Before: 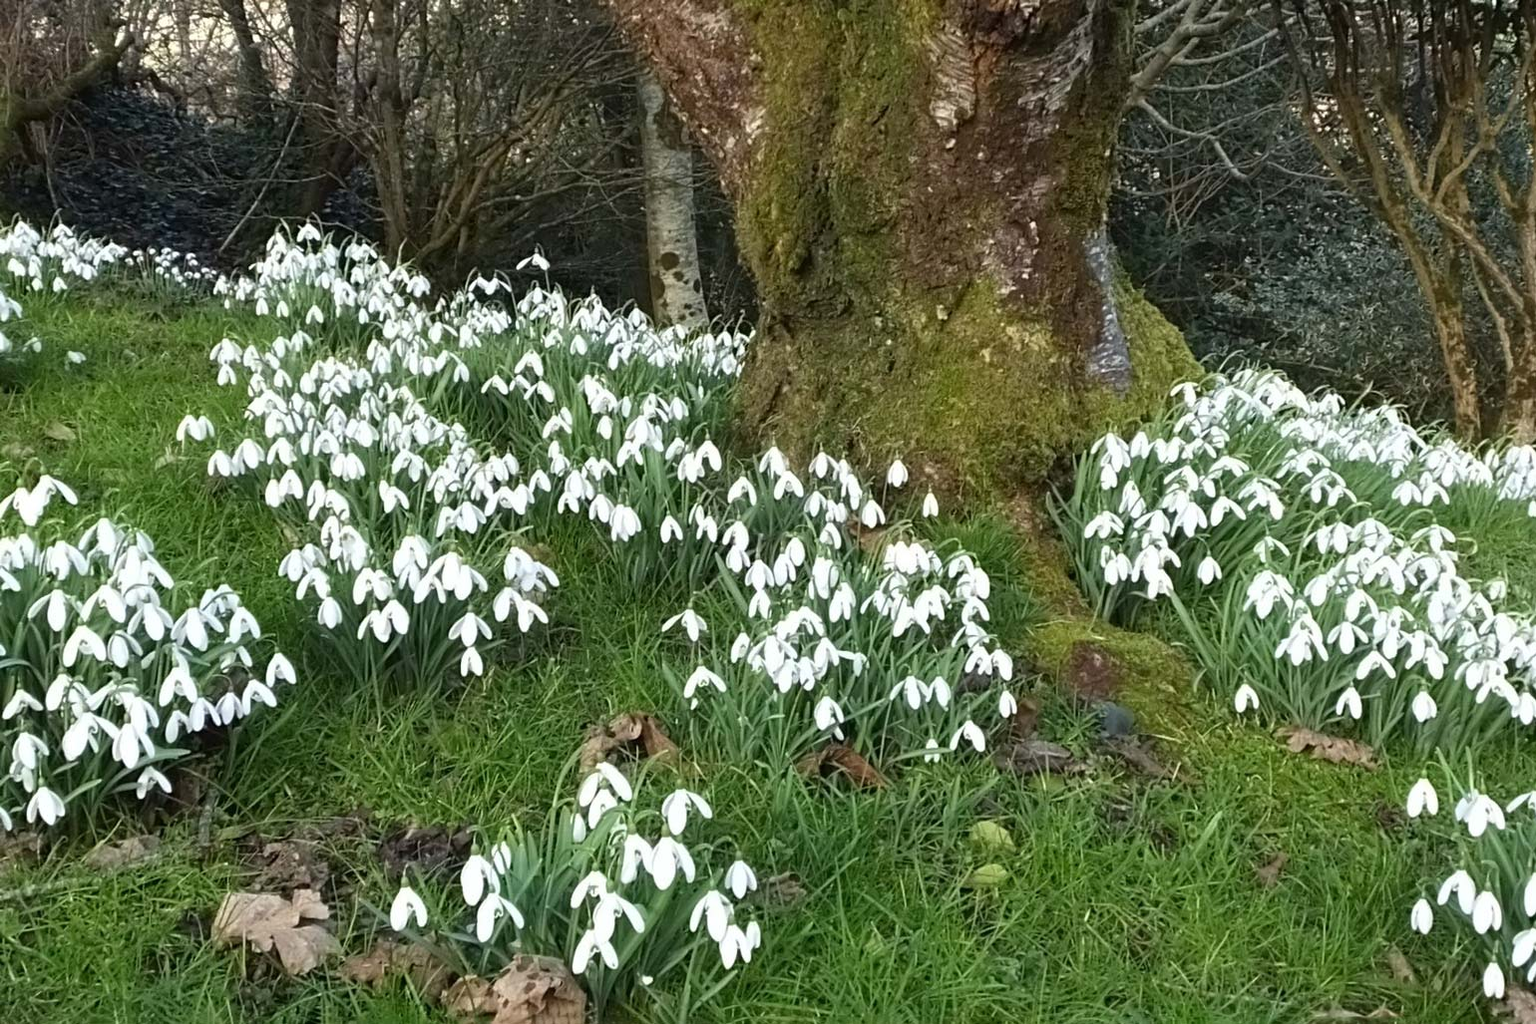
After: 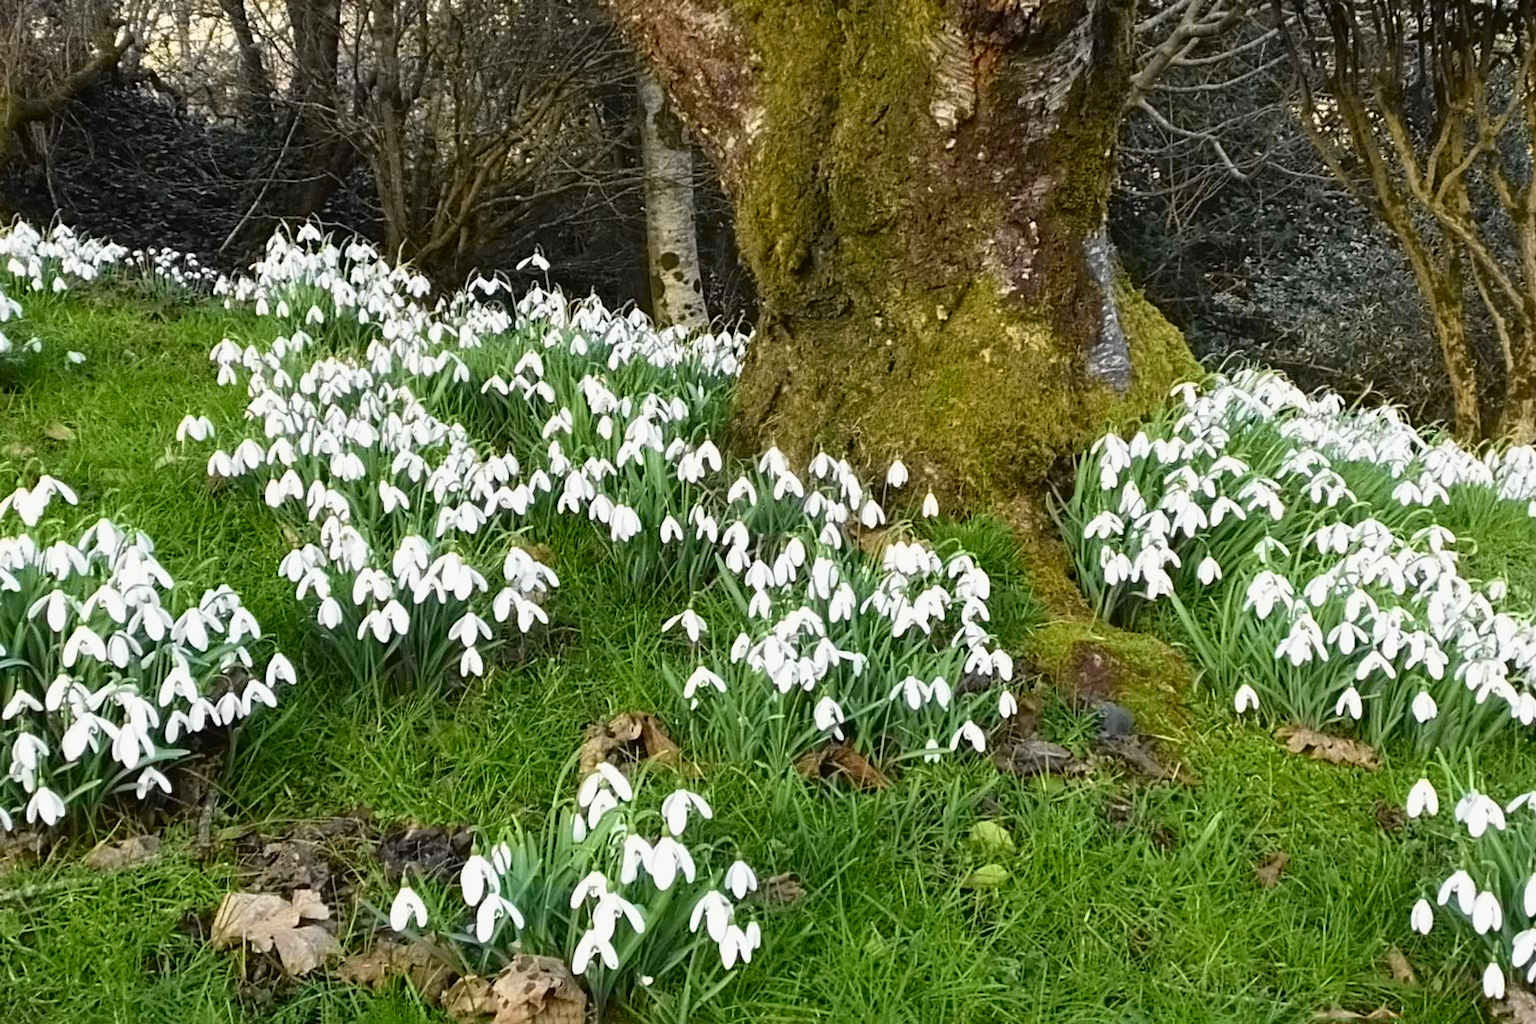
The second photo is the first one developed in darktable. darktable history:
tone curve: curves: ch0 [(0, 0.008) (0.107, 0.083) (0.283, 0.287) (0.461, 0.498) (0.64, 0.691) (0.822, 0.869) (0.998, 0.978)]; ch1 [(0, 0) (0.323, 0.339) (0.438, 0.422) (0.473, 0.487) (0.502, 0.502) (0.527, 0.53) (0.561, 0.583) (0.608, 0.629) (0.669, 0.704) (0.859, 0.899) (1, 1)]; ch2 [(0, 0) (0.33, 0.347) (0.421, 0.456) (0.473, 0.498) (0.502, 0.504) (0.522, 0.524) (0.549, 0.567) (0.585, 0.627) (0.676, 0.724) (1, 1)], color space Lab, independent channels, preserve colors none
